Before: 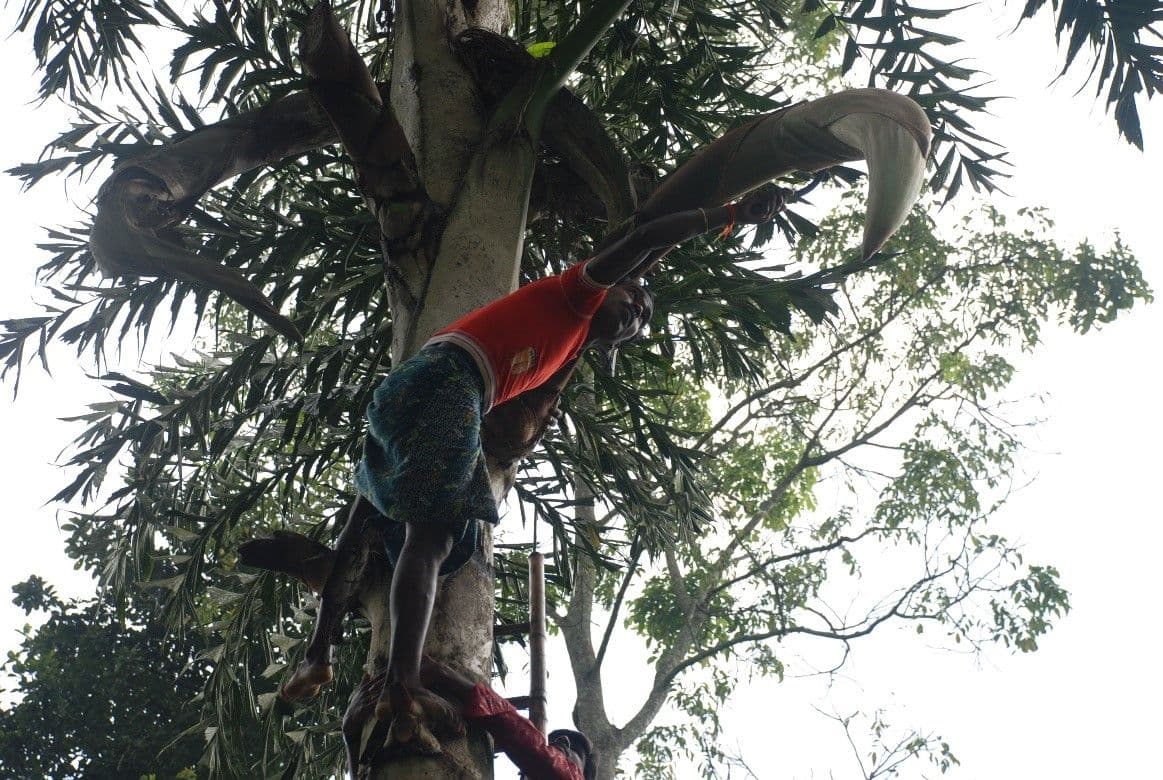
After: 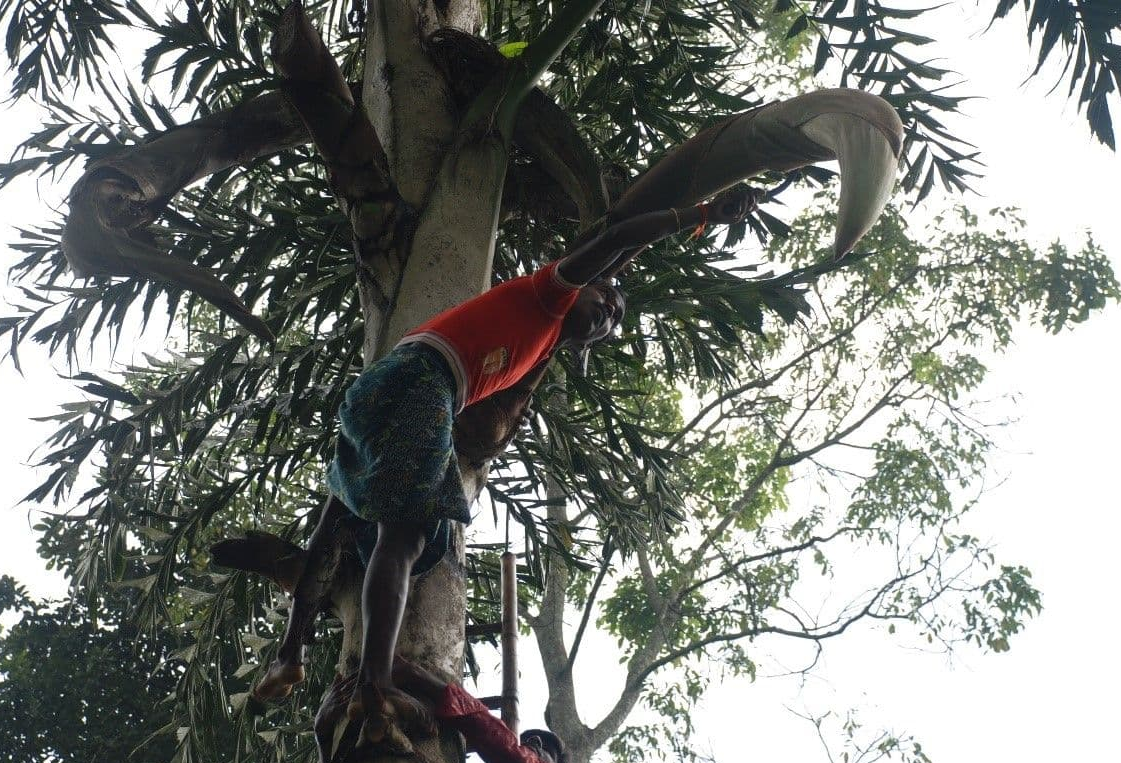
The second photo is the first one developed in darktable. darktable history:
crop and rotate: left 2.491%, right 1.077%, bottom 2.17%
